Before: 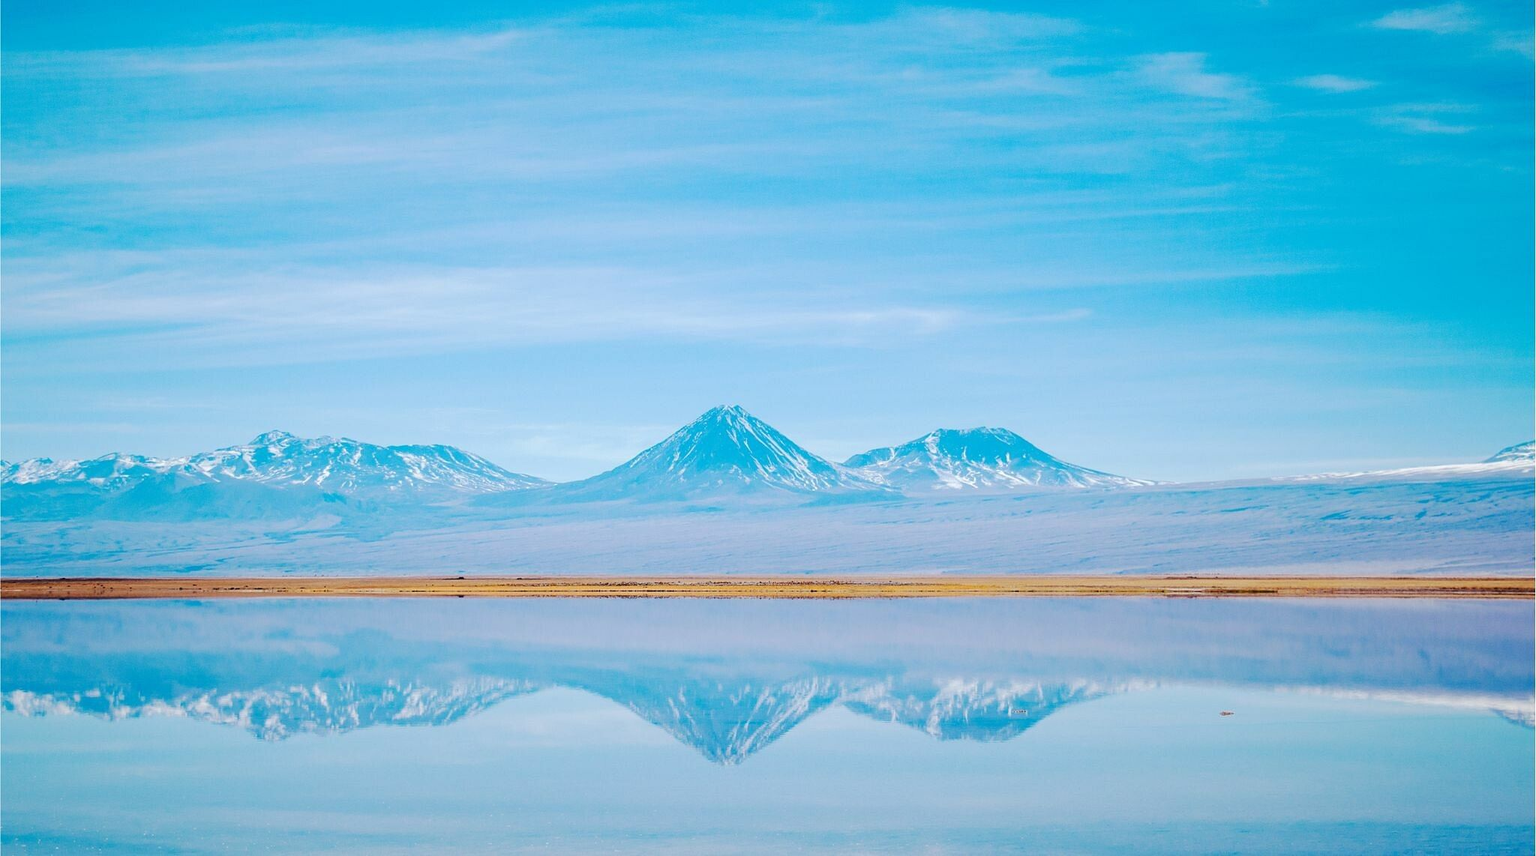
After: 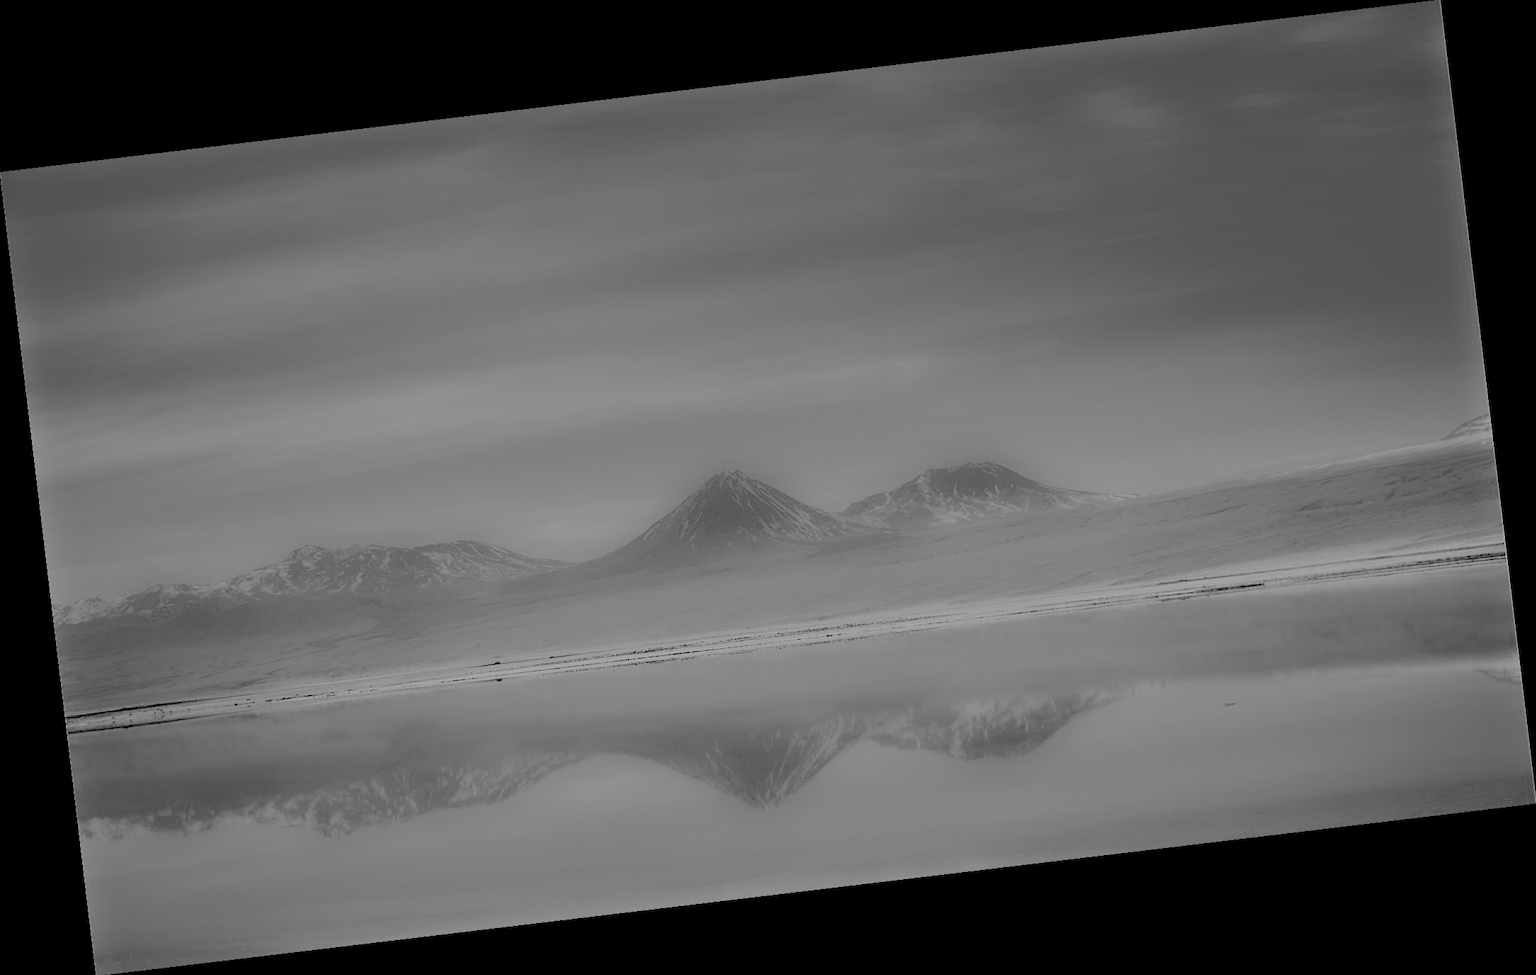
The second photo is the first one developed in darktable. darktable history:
levels: levels [0.072, 0.414, 0.976]
filmic rgb: black relative exposure -7.75 EV, white relative exposure 4.4 EV, threshold 3 EV, target black luminance 0%, hardness 3.76, latitude 50.51%, contrast 1.074, highlights saturation mix 10%, shadows ↔ highlights balance -0.22%, color science v4 (2020), enable highlight reconstruction true
monochrome: a 79.32, b 81.83, size 1.1
rotate and perspective: rotation -6.83°, automatic cropping off
